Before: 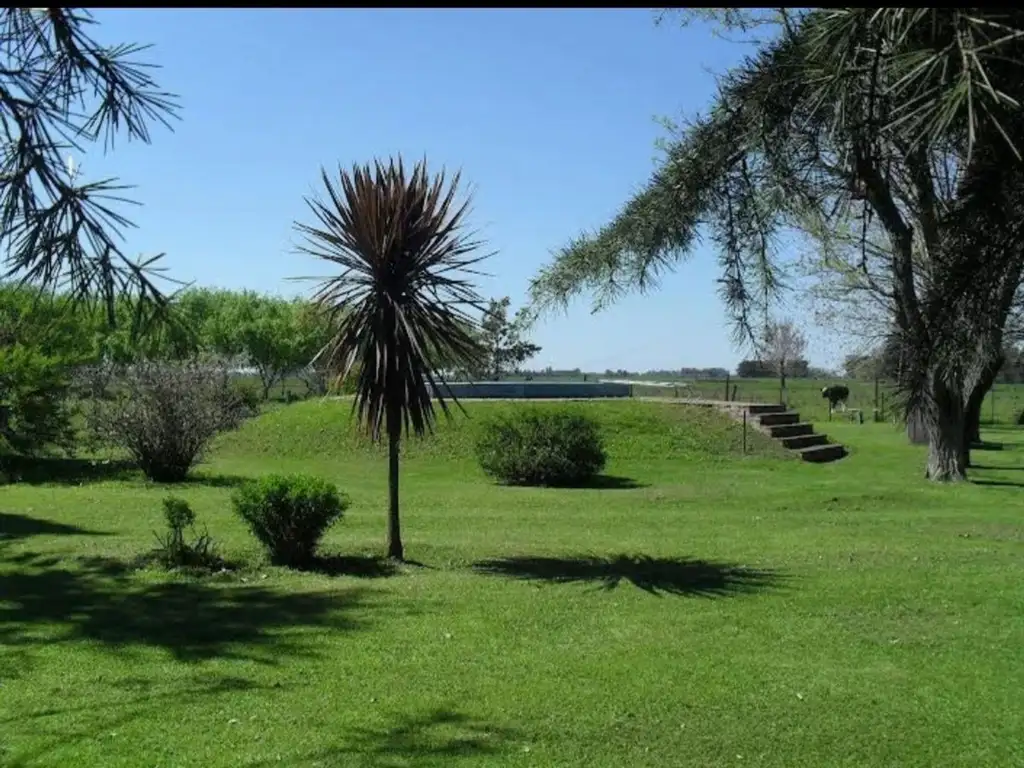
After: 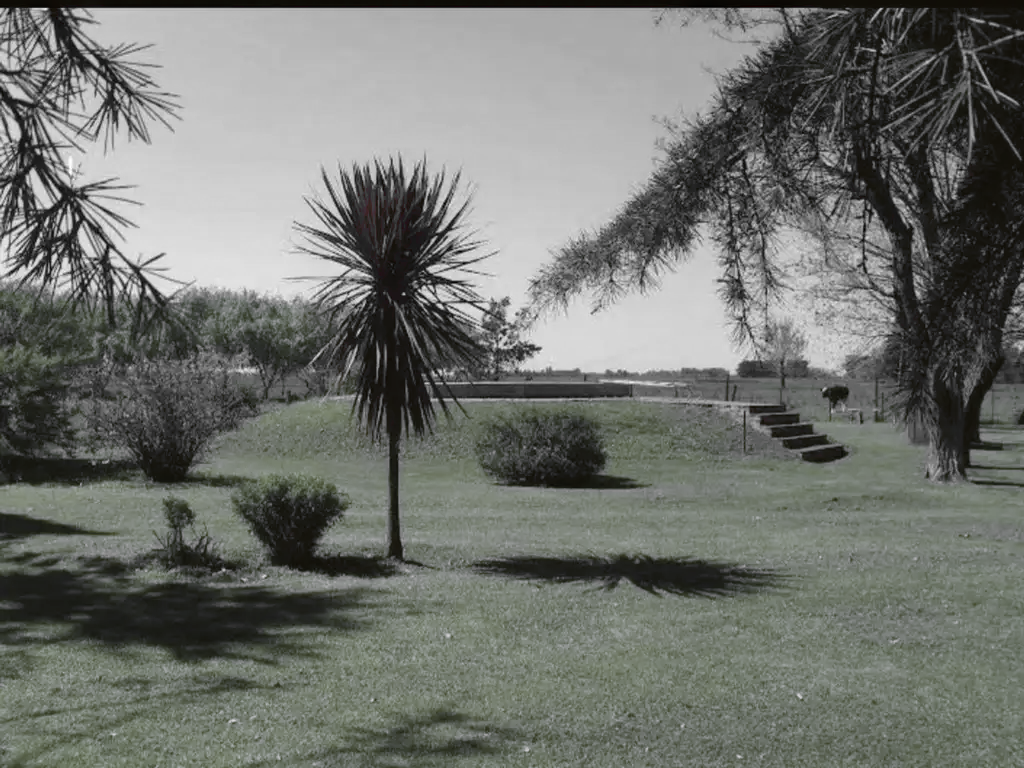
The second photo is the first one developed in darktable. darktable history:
color zones: curves: ch1 [(0, 0.831) (0.08, 0.771) (0.157, 0.268) (0.241, 0.207) (0.562, -0.005) (0.714, -0.013) (0.876, 0.01) (1, 0.831)]
white balance: red 0.98, blue 1.61
color balance: lift [1.004, 1.002, 1.002, 0.998], gamma [1, 1.007, 1.002, 0.993], gain [1, 0.977, 1.013, 1.023], contrast -3.64%
haze removal: compatibility mode true, adaptive false
